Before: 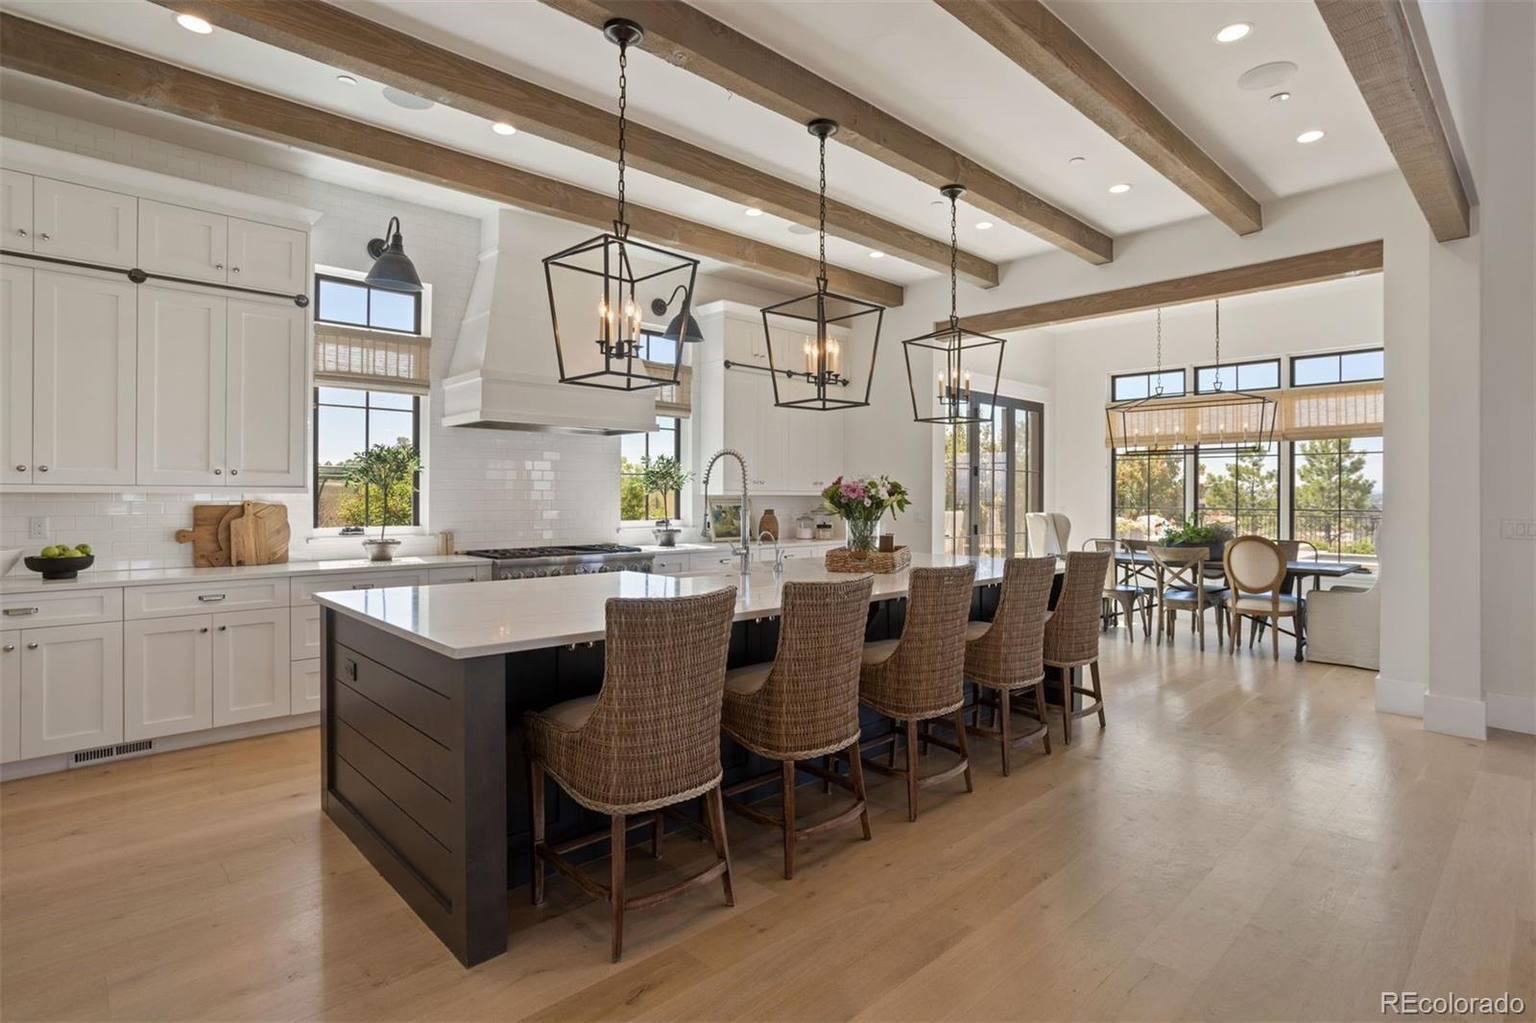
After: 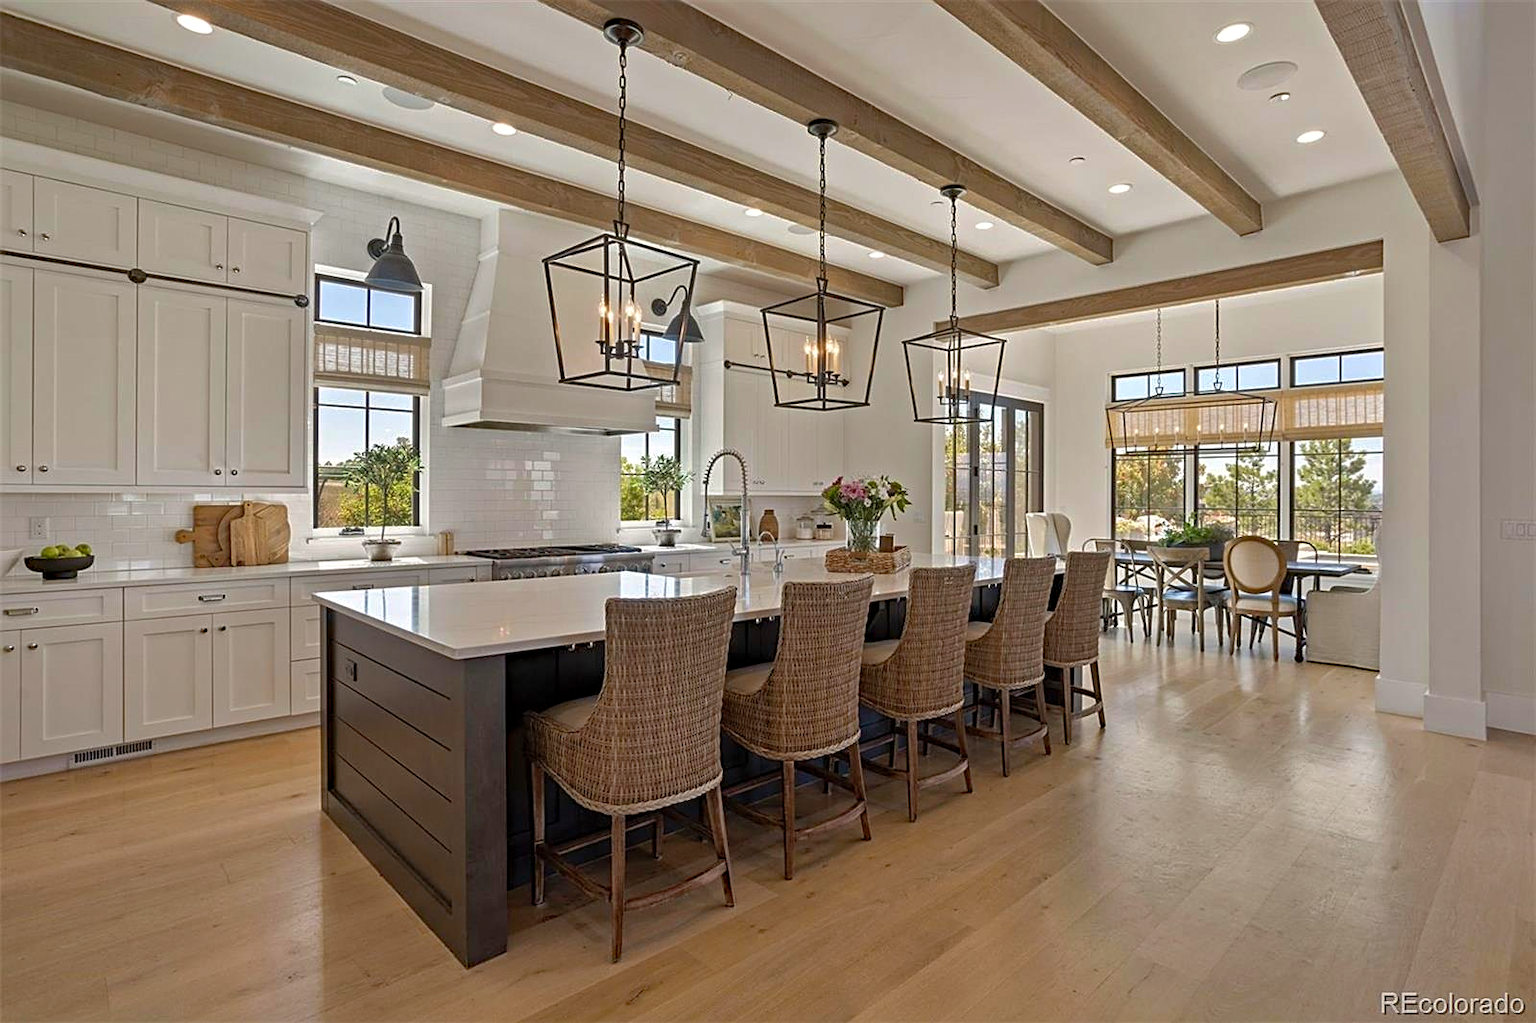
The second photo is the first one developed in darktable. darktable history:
haze removal: strength 0.292, distance 0.246, compatibility mode true, adaptive false
exposure: exposure 0.087 EV, compensate highlight preservation false
sharpen: on, module defaults
shadows and highlights: on, module defaults
